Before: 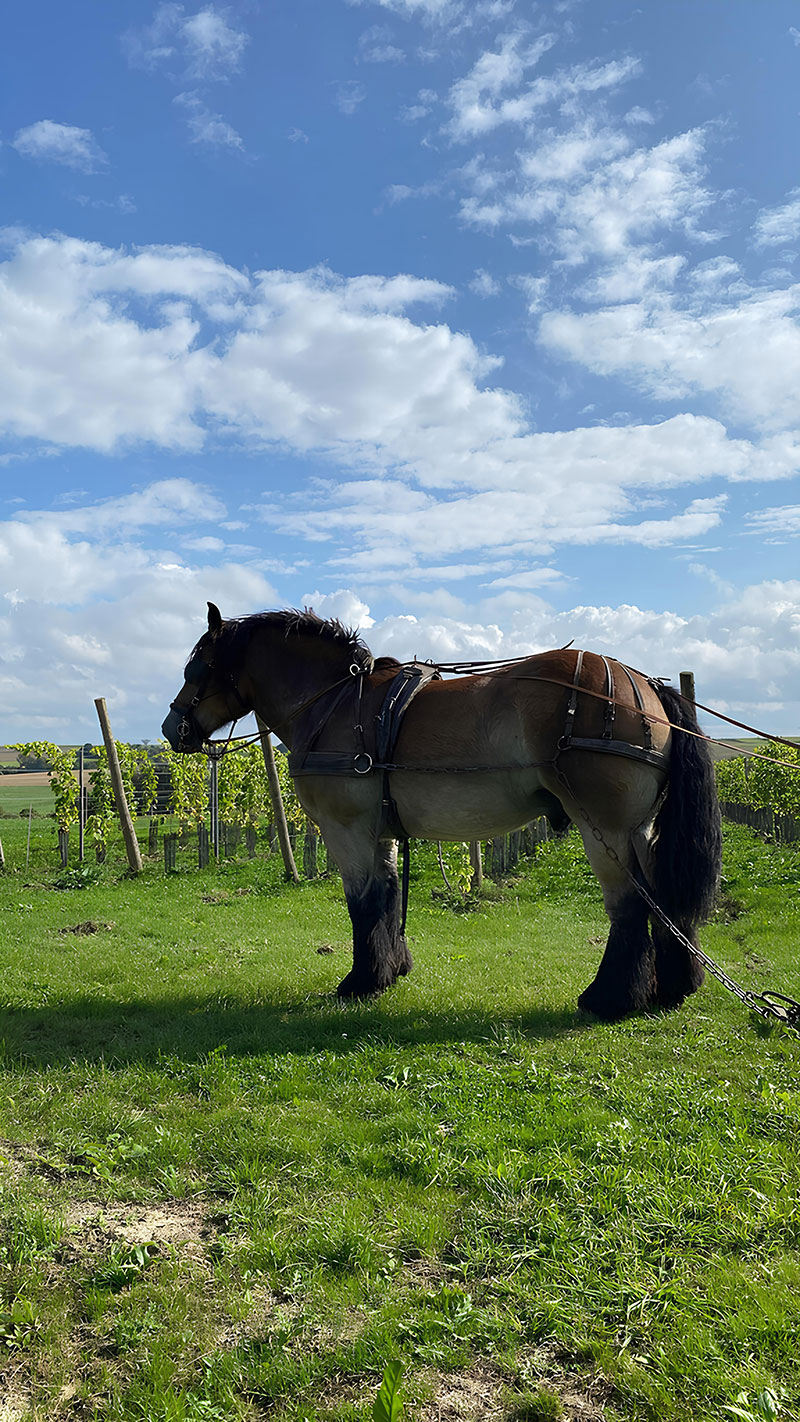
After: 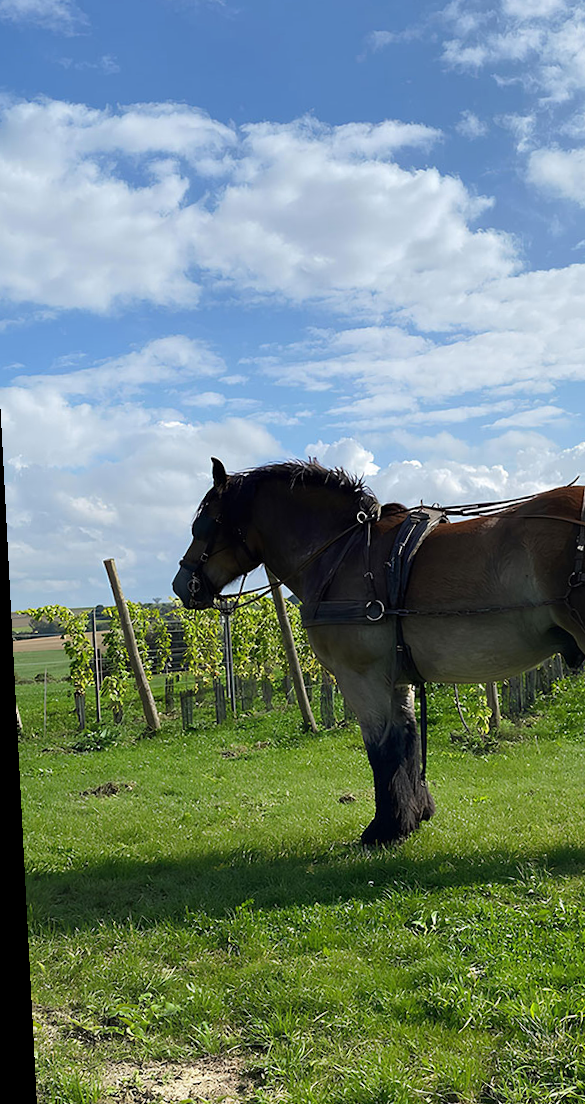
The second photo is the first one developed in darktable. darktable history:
crop: top 5.803%, right 27.864%, bottom 5.804%
levels: levels [0, 0.499, 1]
rotate and perspective: rotation -3°, crop left 0.031, crop right 0.968, crop top 0.07, crop bottom 0.93
